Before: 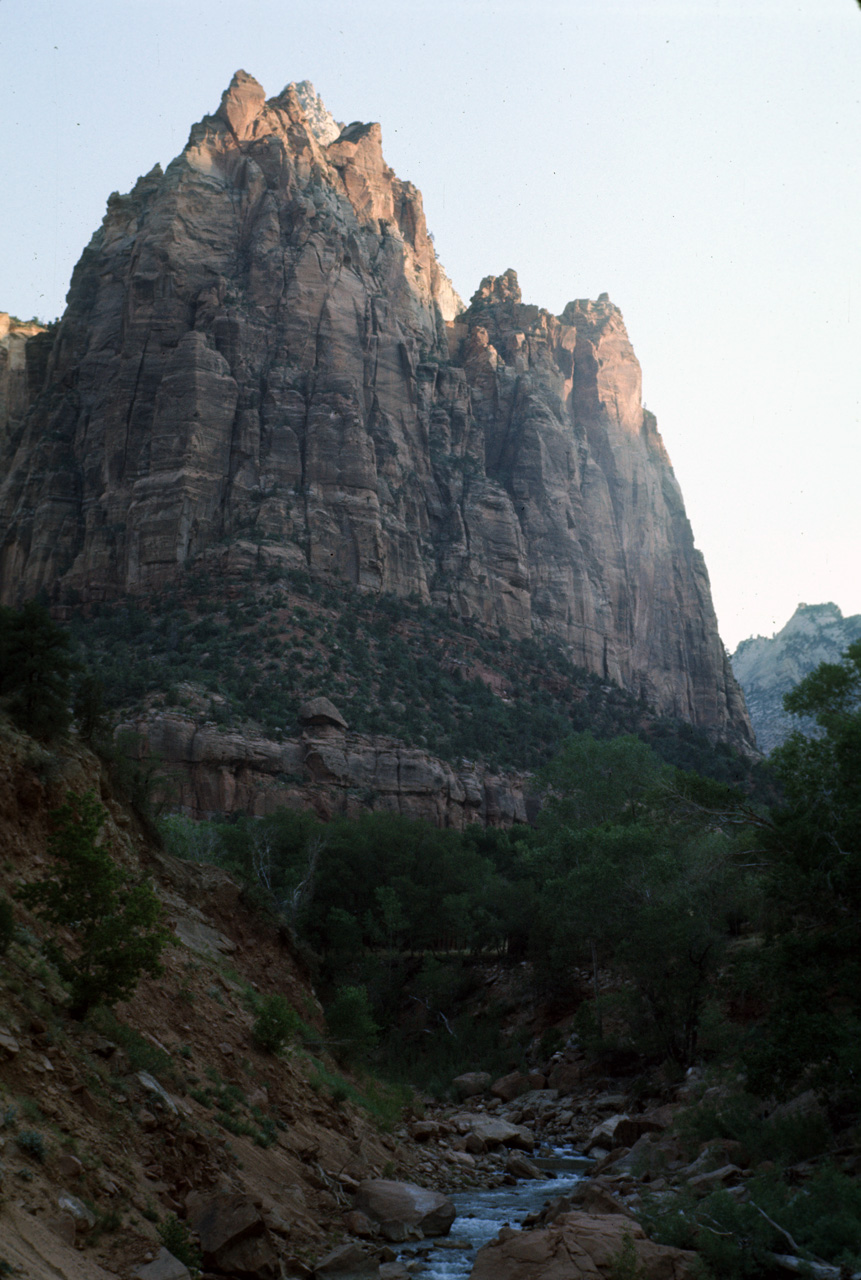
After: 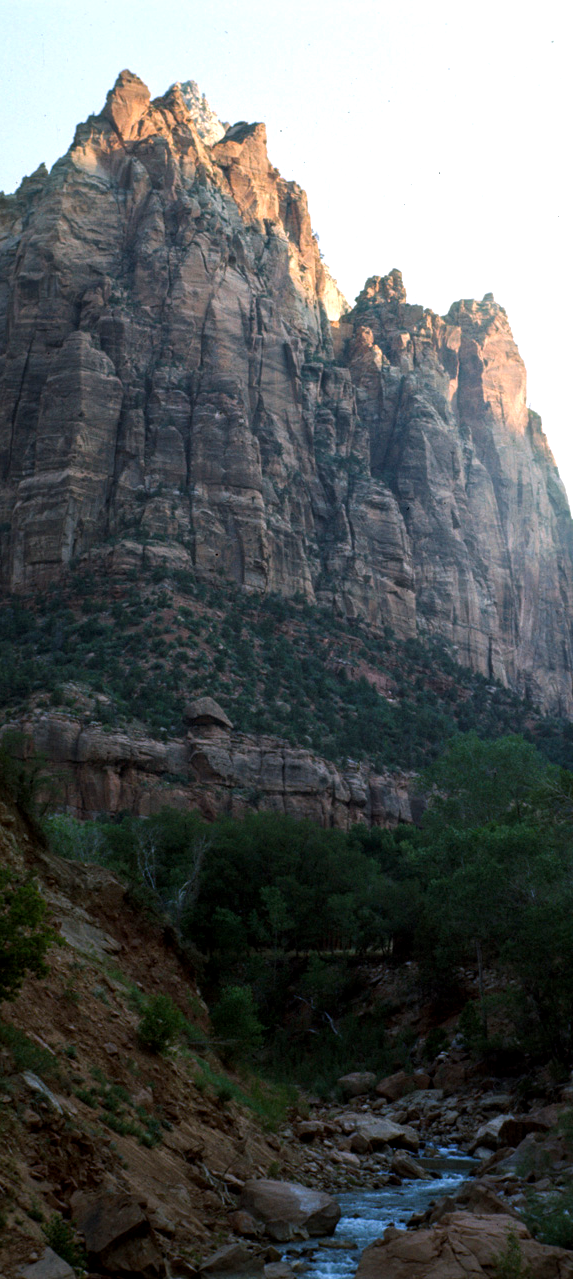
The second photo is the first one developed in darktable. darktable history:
color balance rgb: power › hue 61.27°, perceptual saturation grading › global saturation 29.686%, perceptual brilliance grading › highlights 11.747%, global vibrance 20%
local contrast: on, module defaults
crop and rotate: left 13.451%, right 19.94%
